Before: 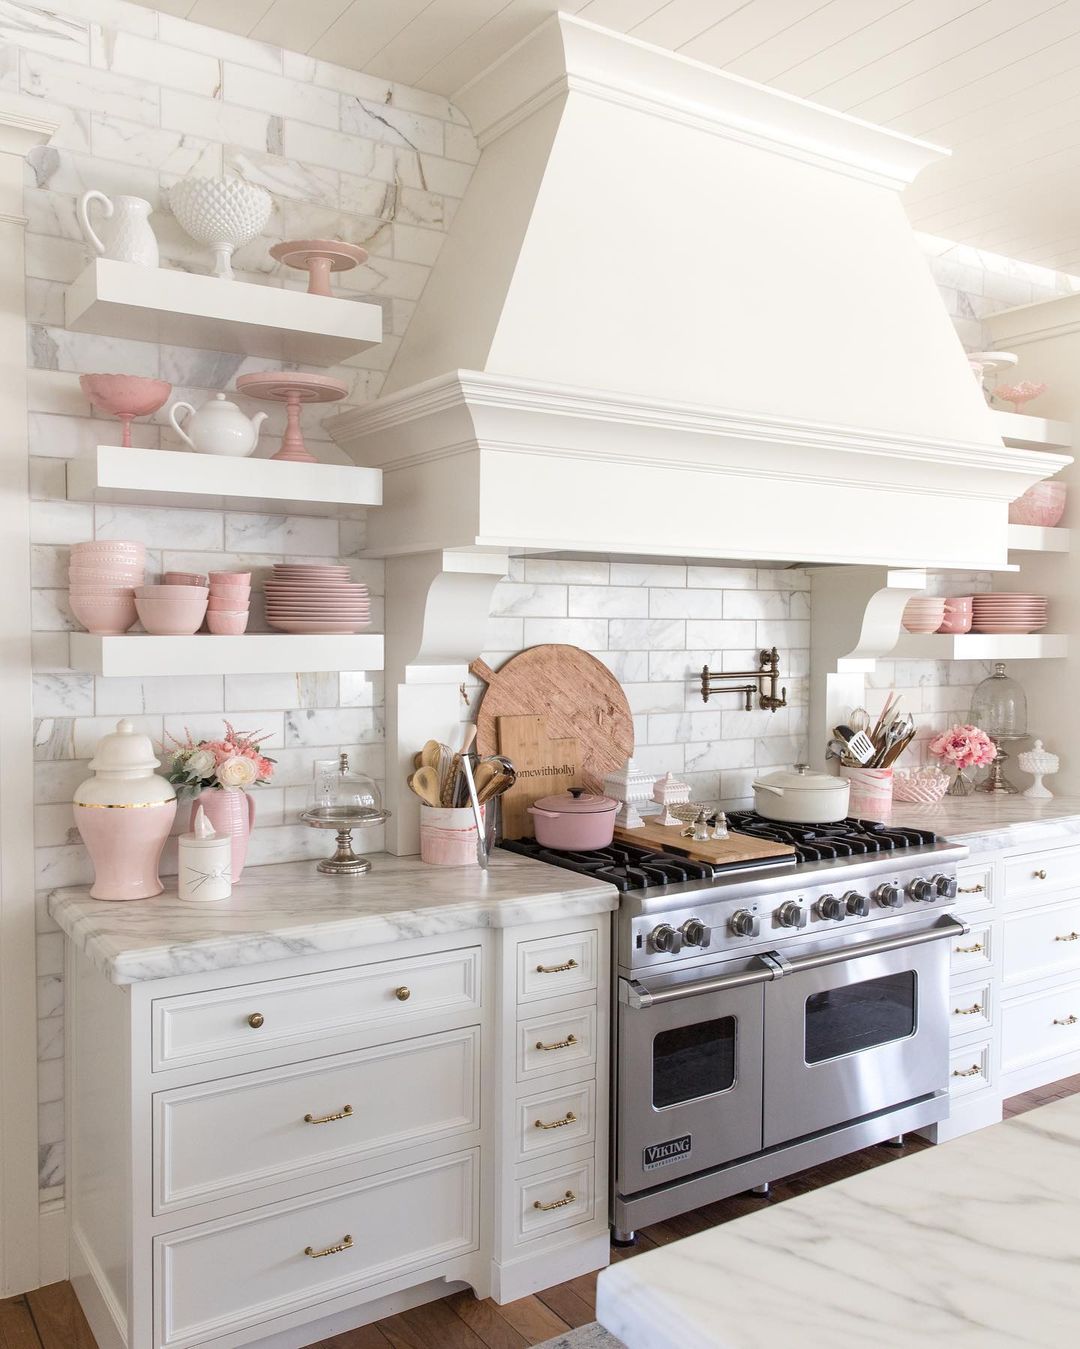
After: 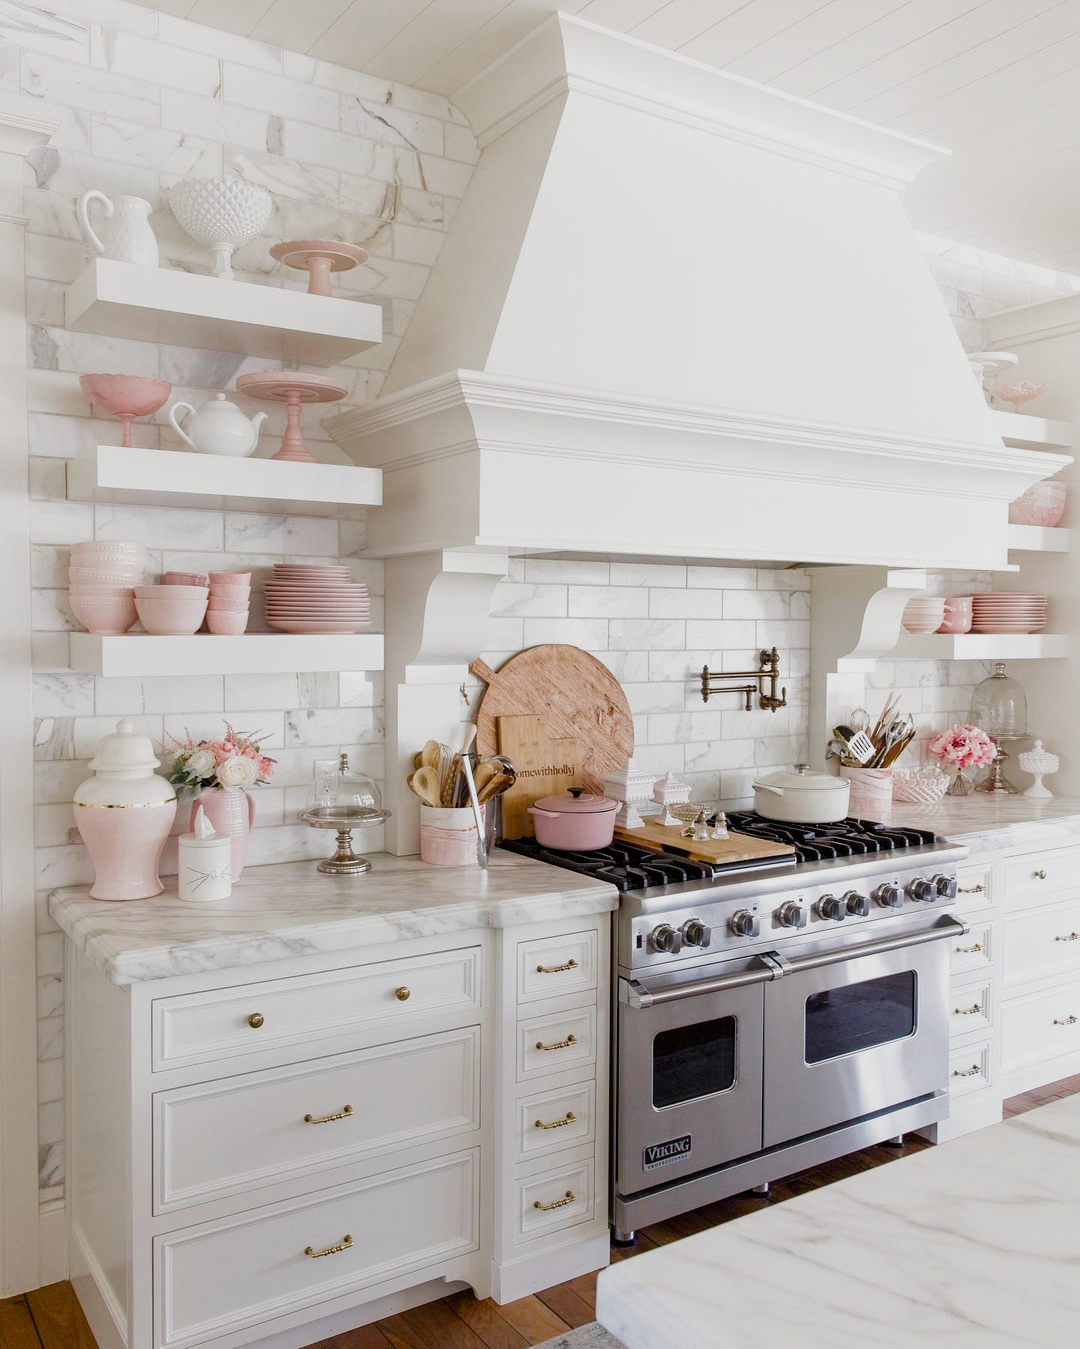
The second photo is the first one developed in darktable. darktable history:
color balance rgb: linear chroma grading › global chroma 0.543%, perceptual saturation grading › global saturation 20%, perceptual saturation grading › highlights -25.619%, perceptual saturation grading › shadows 25.929%, perceptual brilliance grading › global brilliance -1.818%, perceptual brilliance grading › highlights -0.843%, perceptual brilliance grading › mid-tones -1.52%, perceptual brilliance grading › shadows -0.622%, global vibrance 25.095%, contrast 10.035%
filmic rgb: black relative exposure -11.35 EV, white relative exposure 3.21 EV, hardness 6.76, preserve chrominance no, color science v4 (2020), contrast in shadows soft, contrast in highlights soft
